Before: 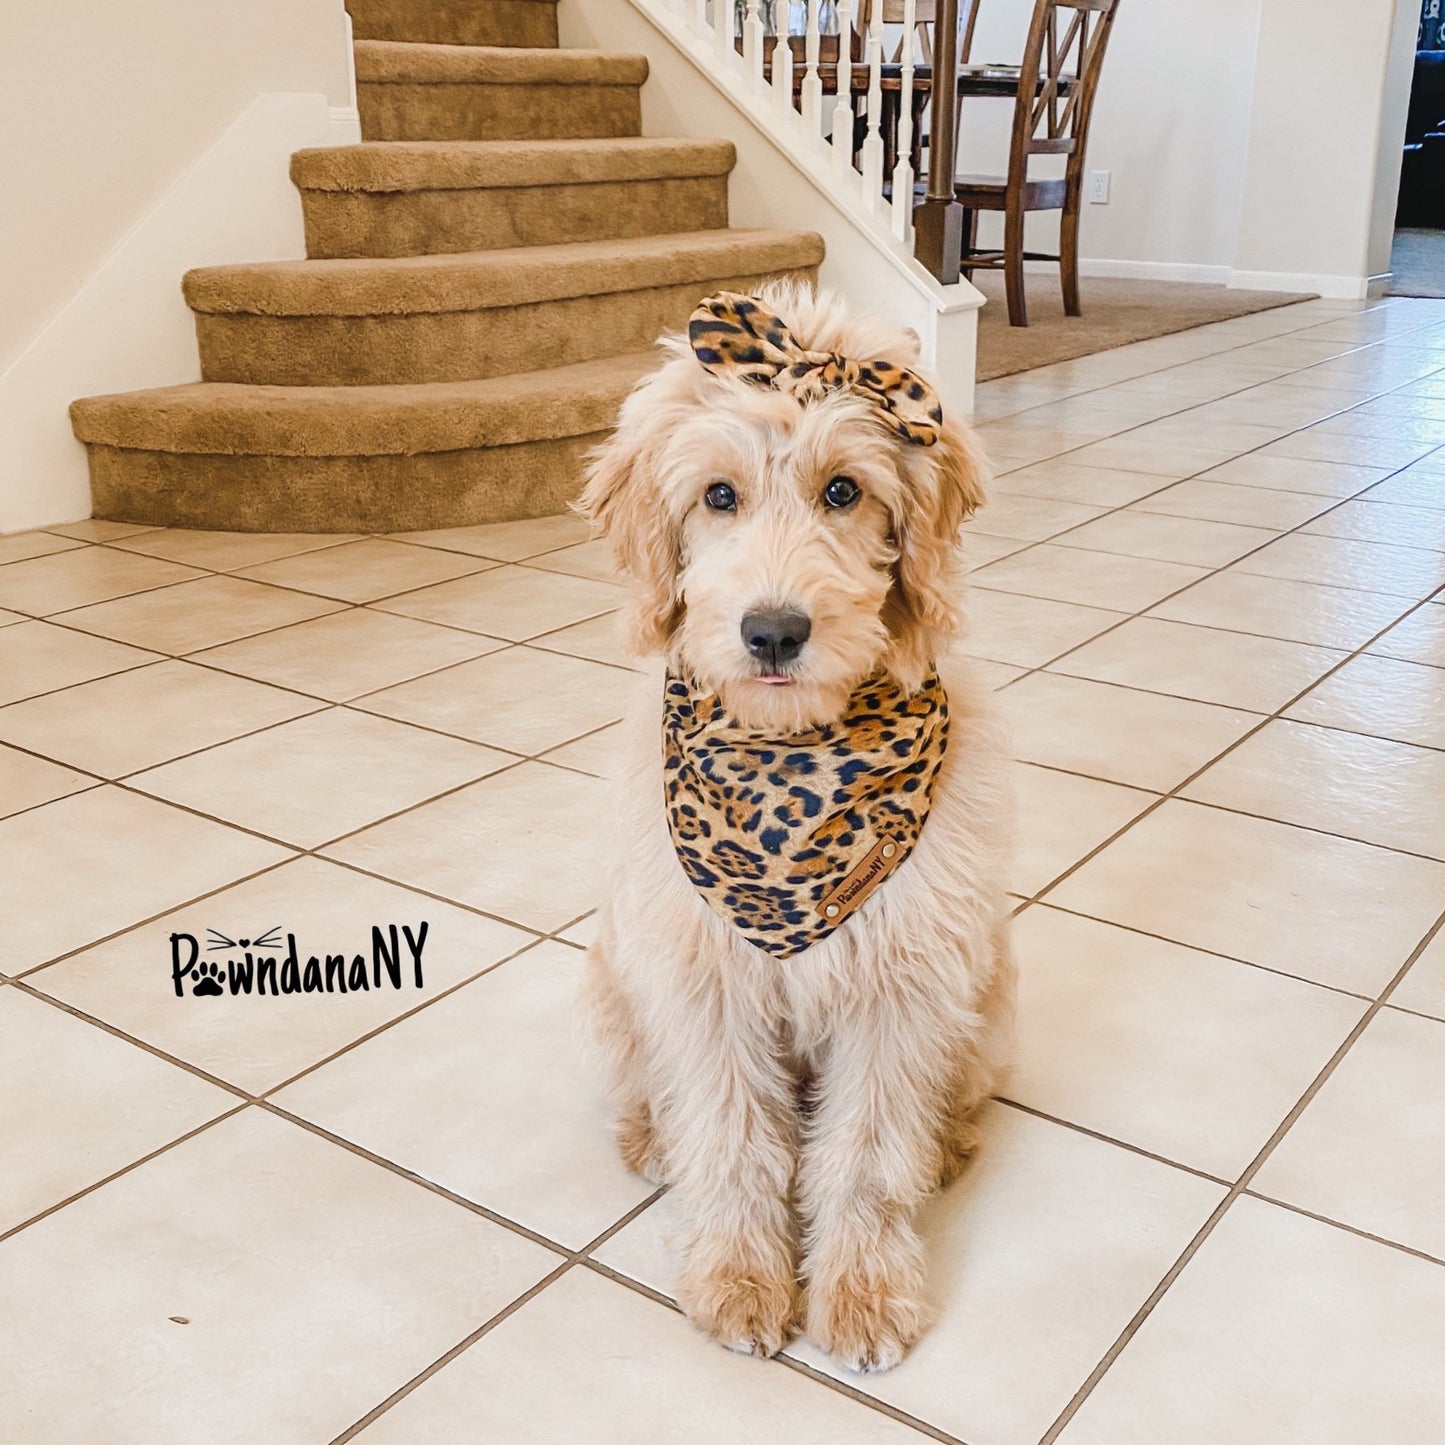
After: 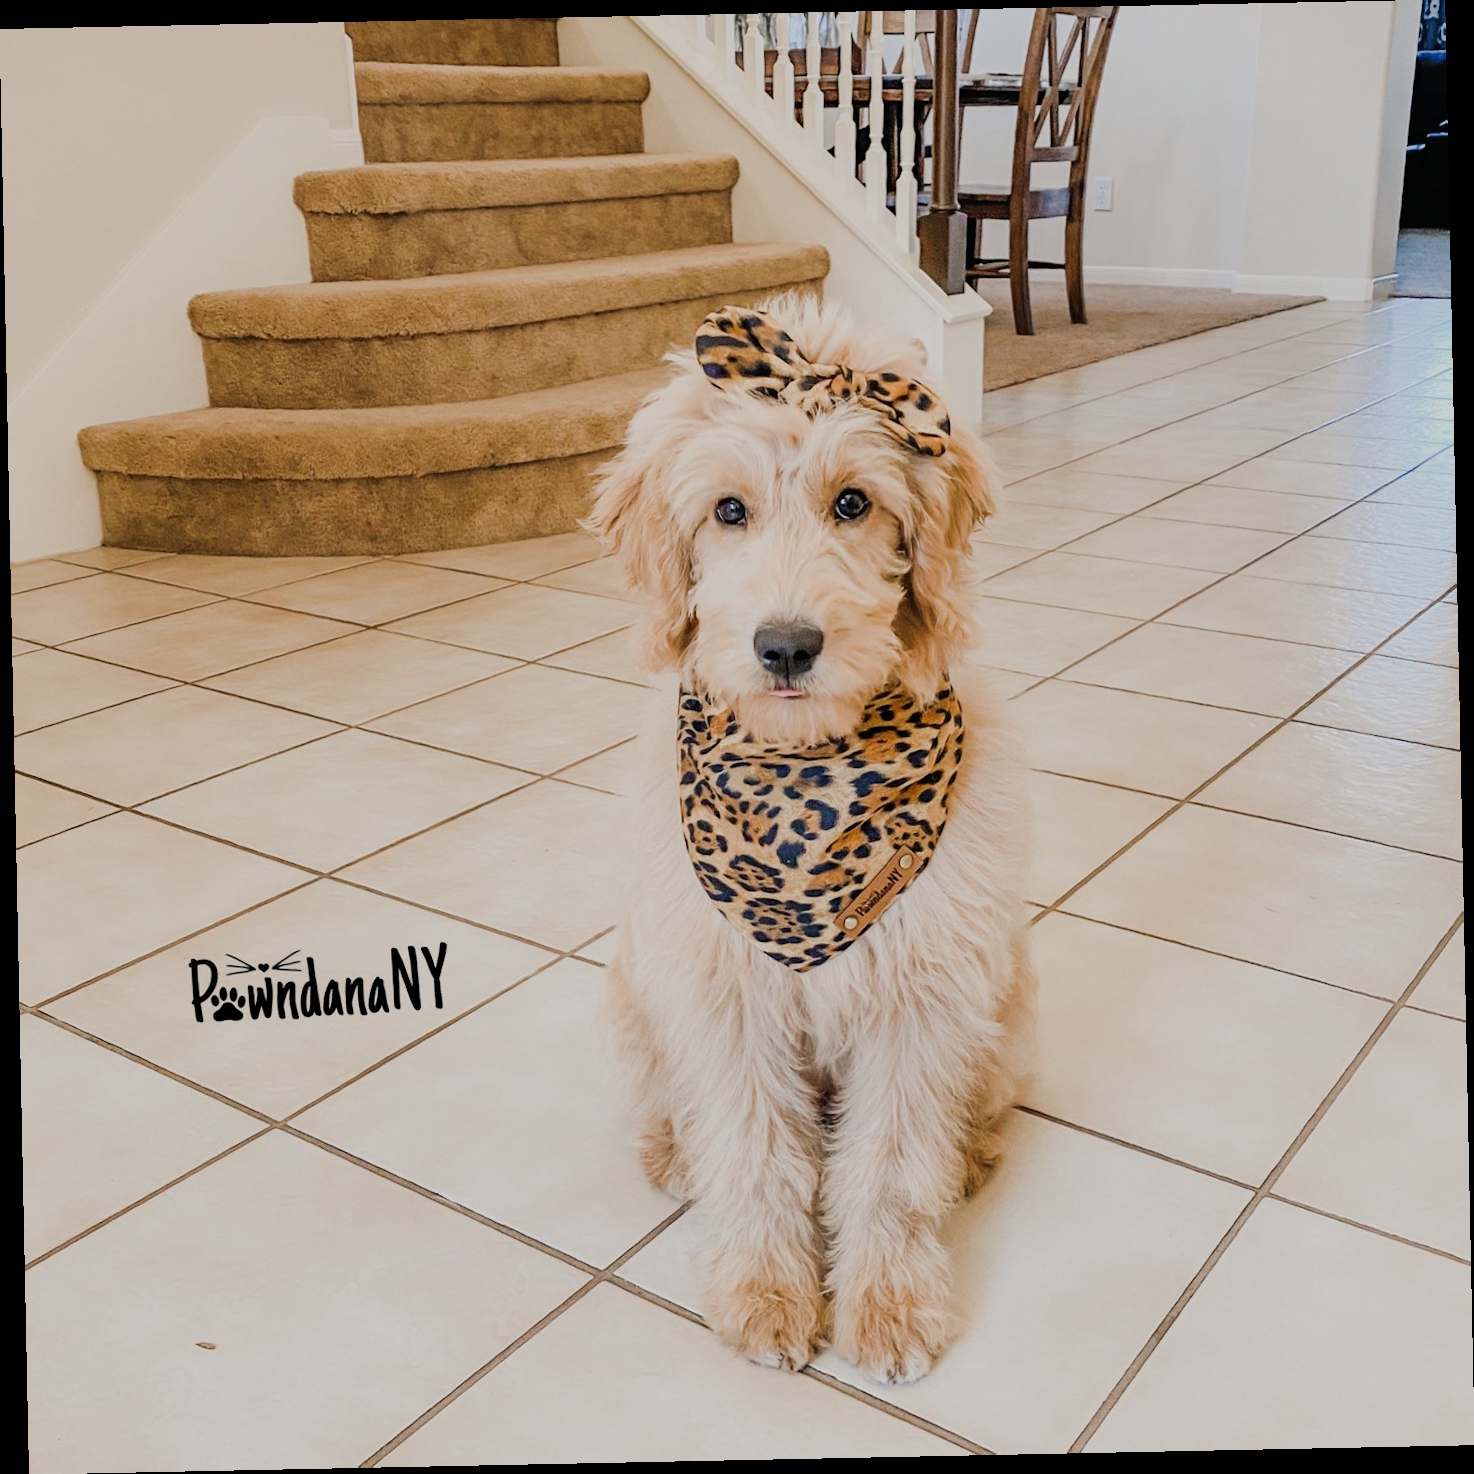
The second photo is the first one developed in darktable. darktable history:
filmic rgb: black relative exposure -7.65 EV, white relative exposure 4.56 EV, hardness 3.61
rotate and perspective: rotation -1.17°, automatic cropping off
